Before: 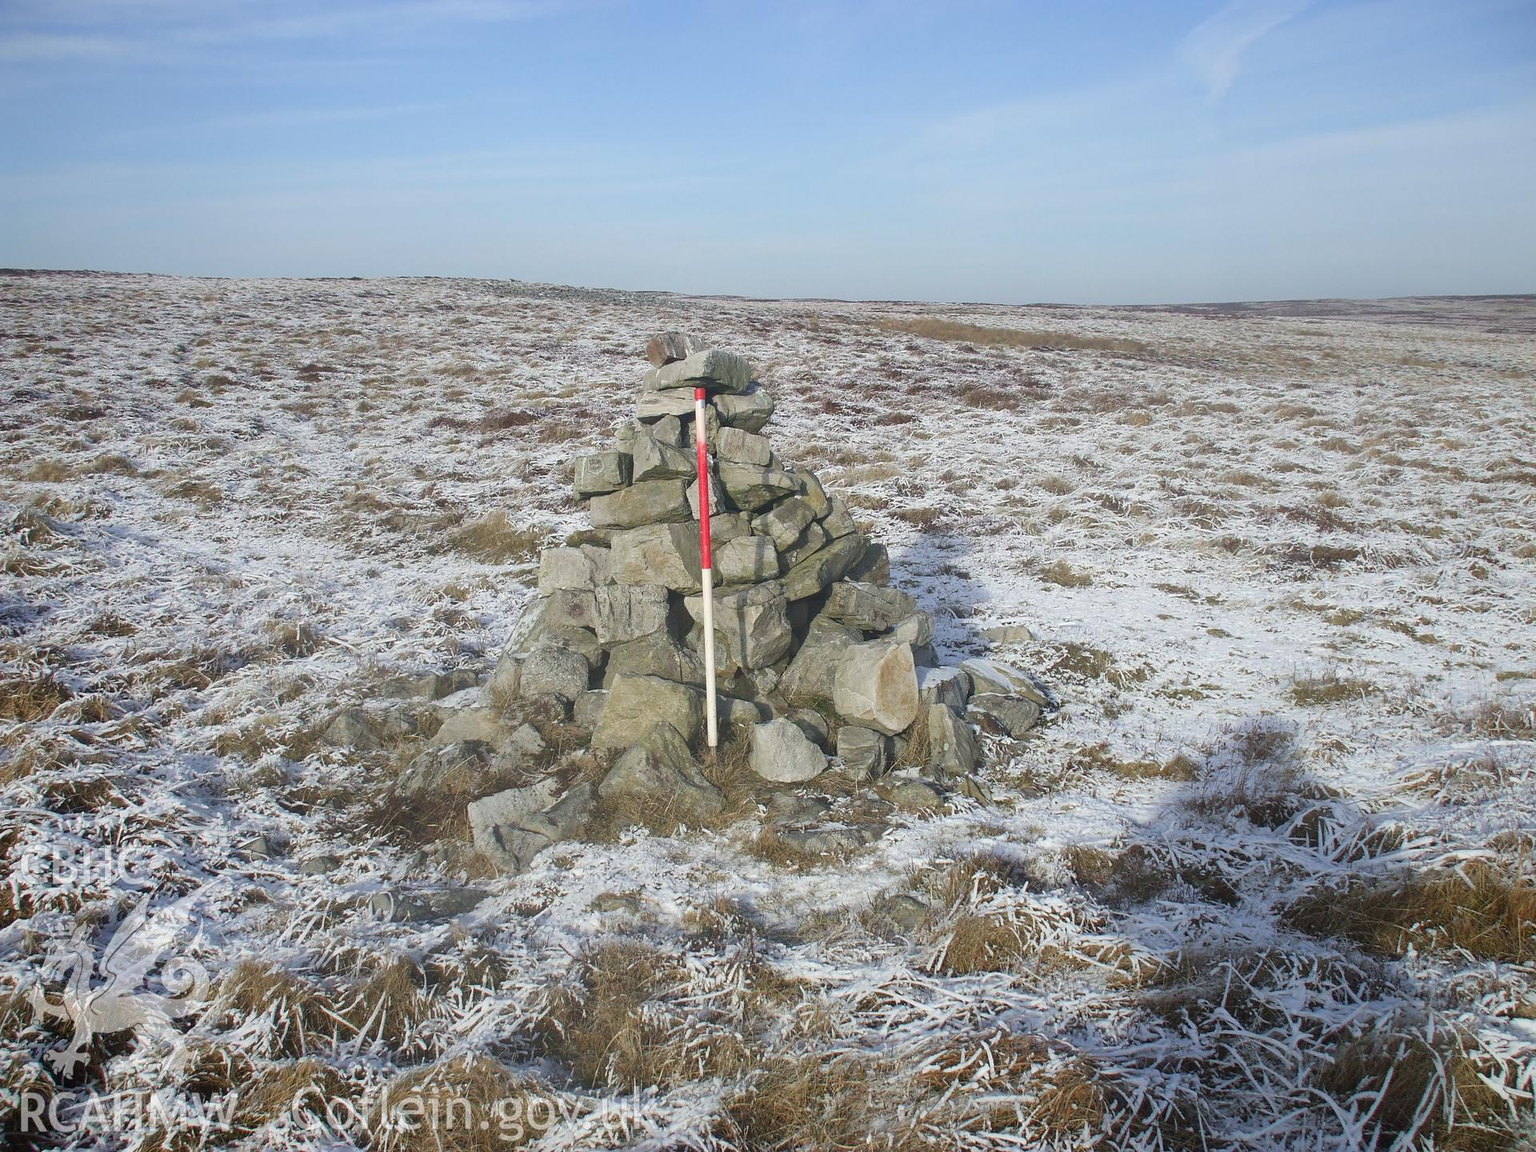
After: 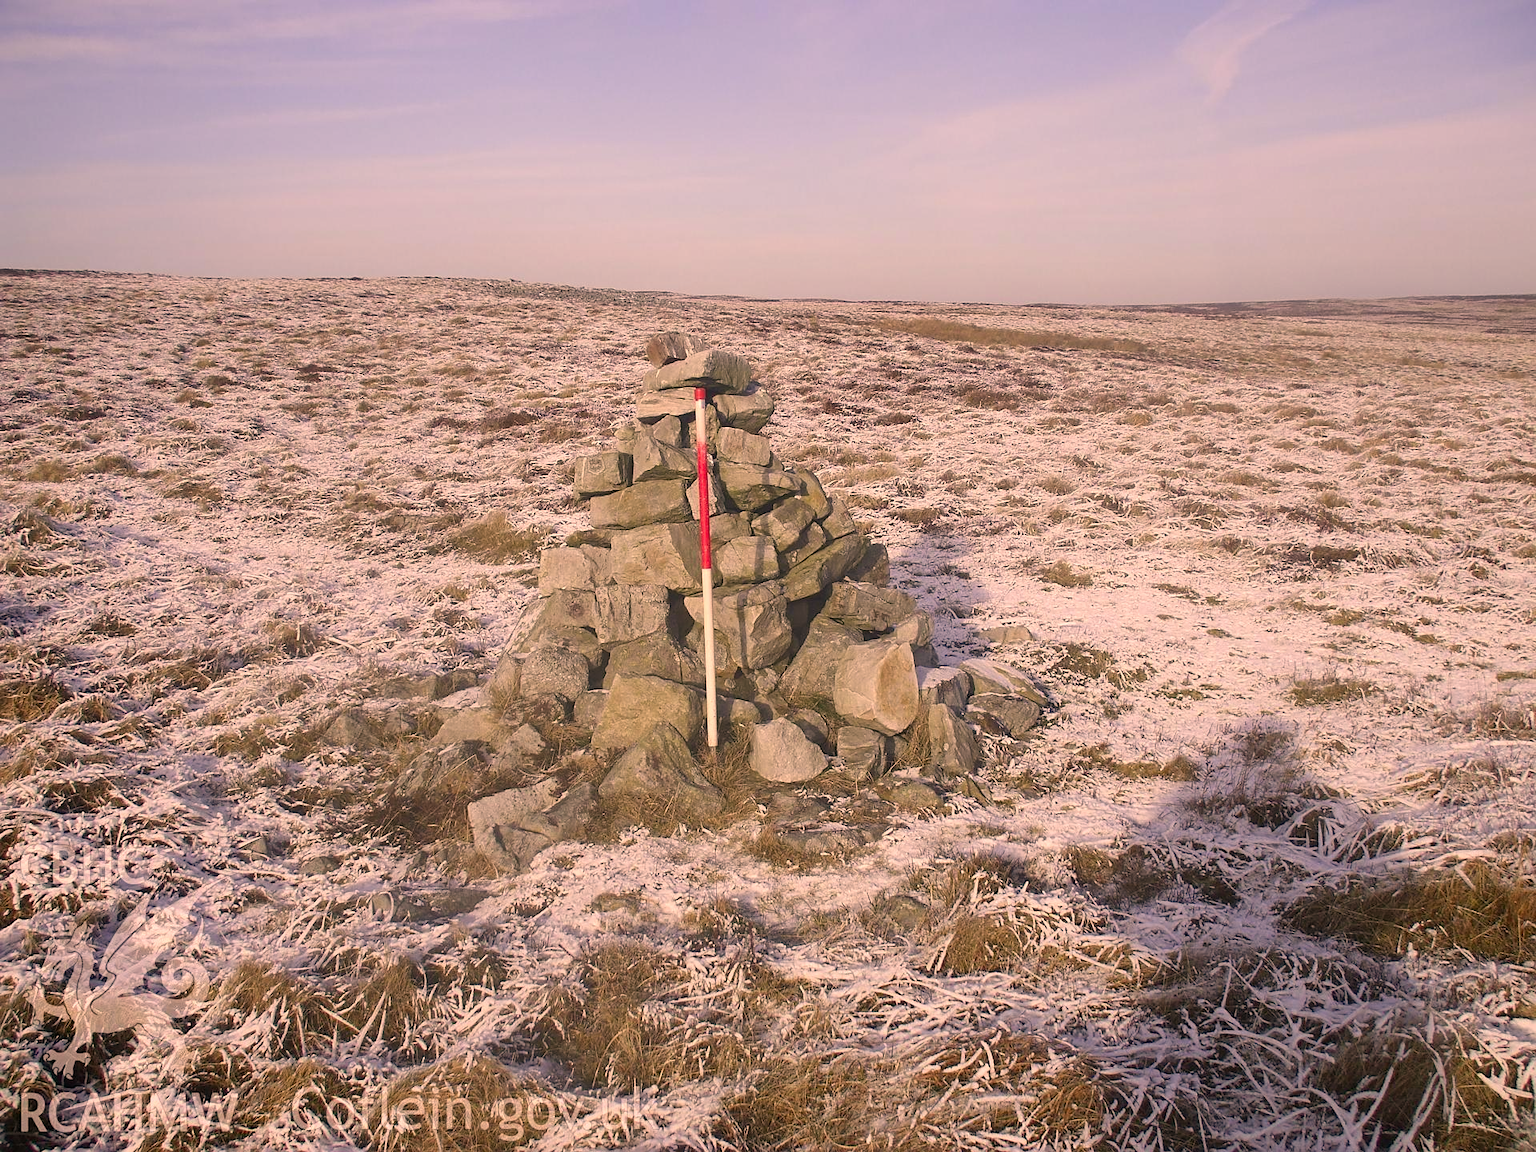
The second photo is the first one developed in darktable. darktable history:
sharpen: amount 0.202
color correction: highlights a* 22.02, highlights b* 22.3
